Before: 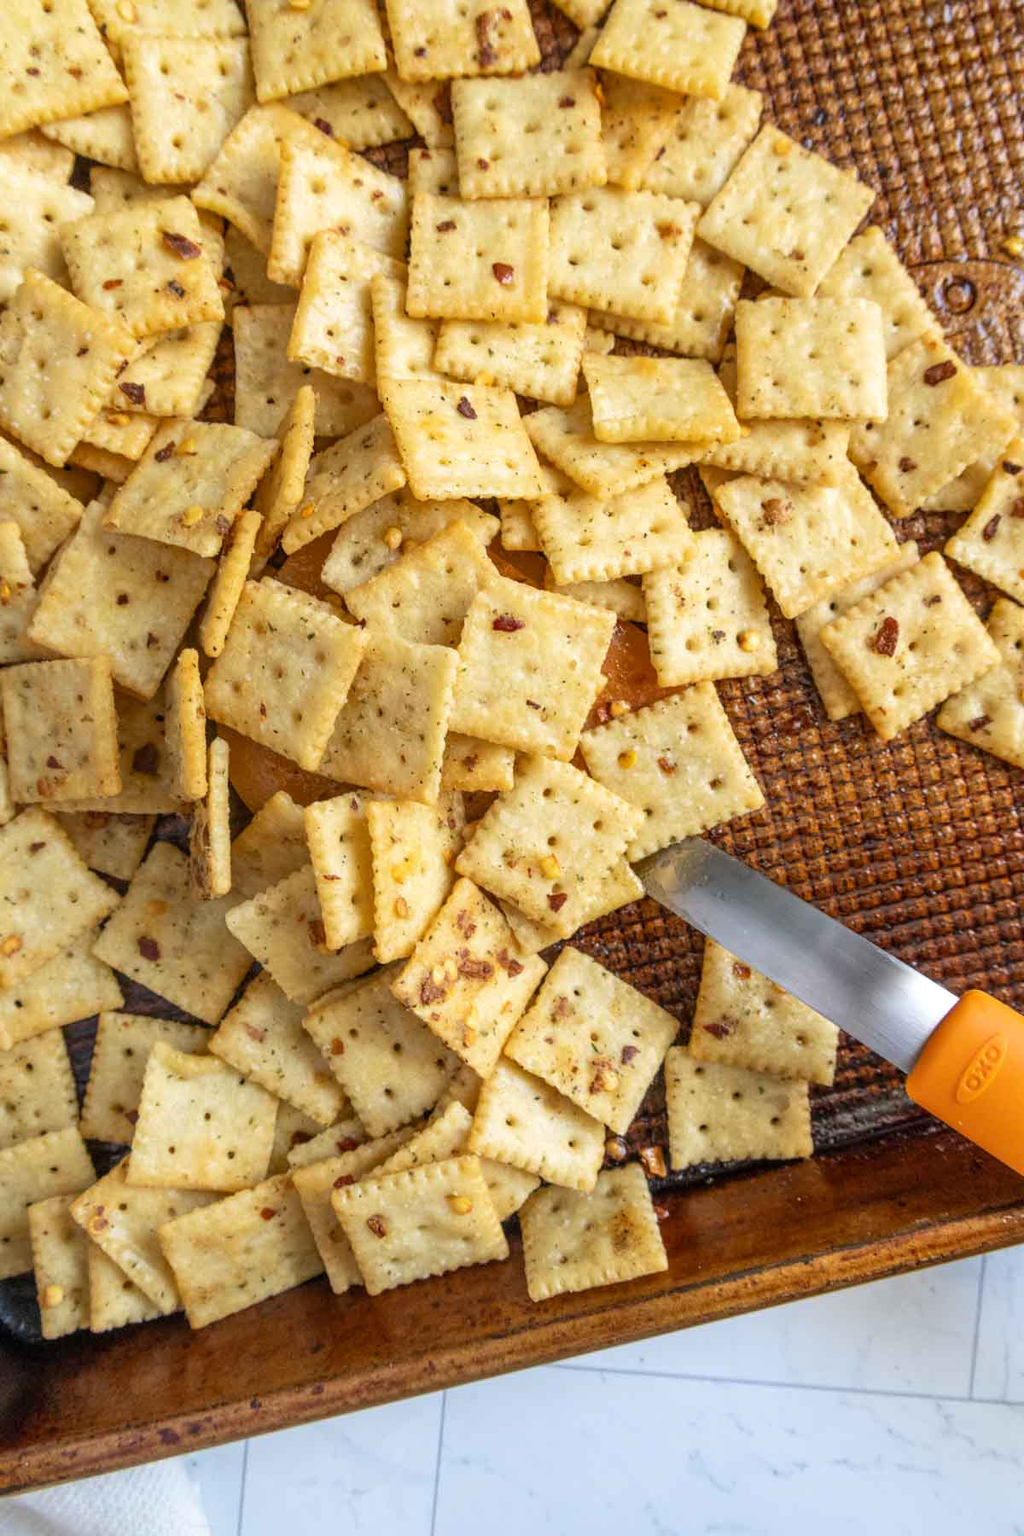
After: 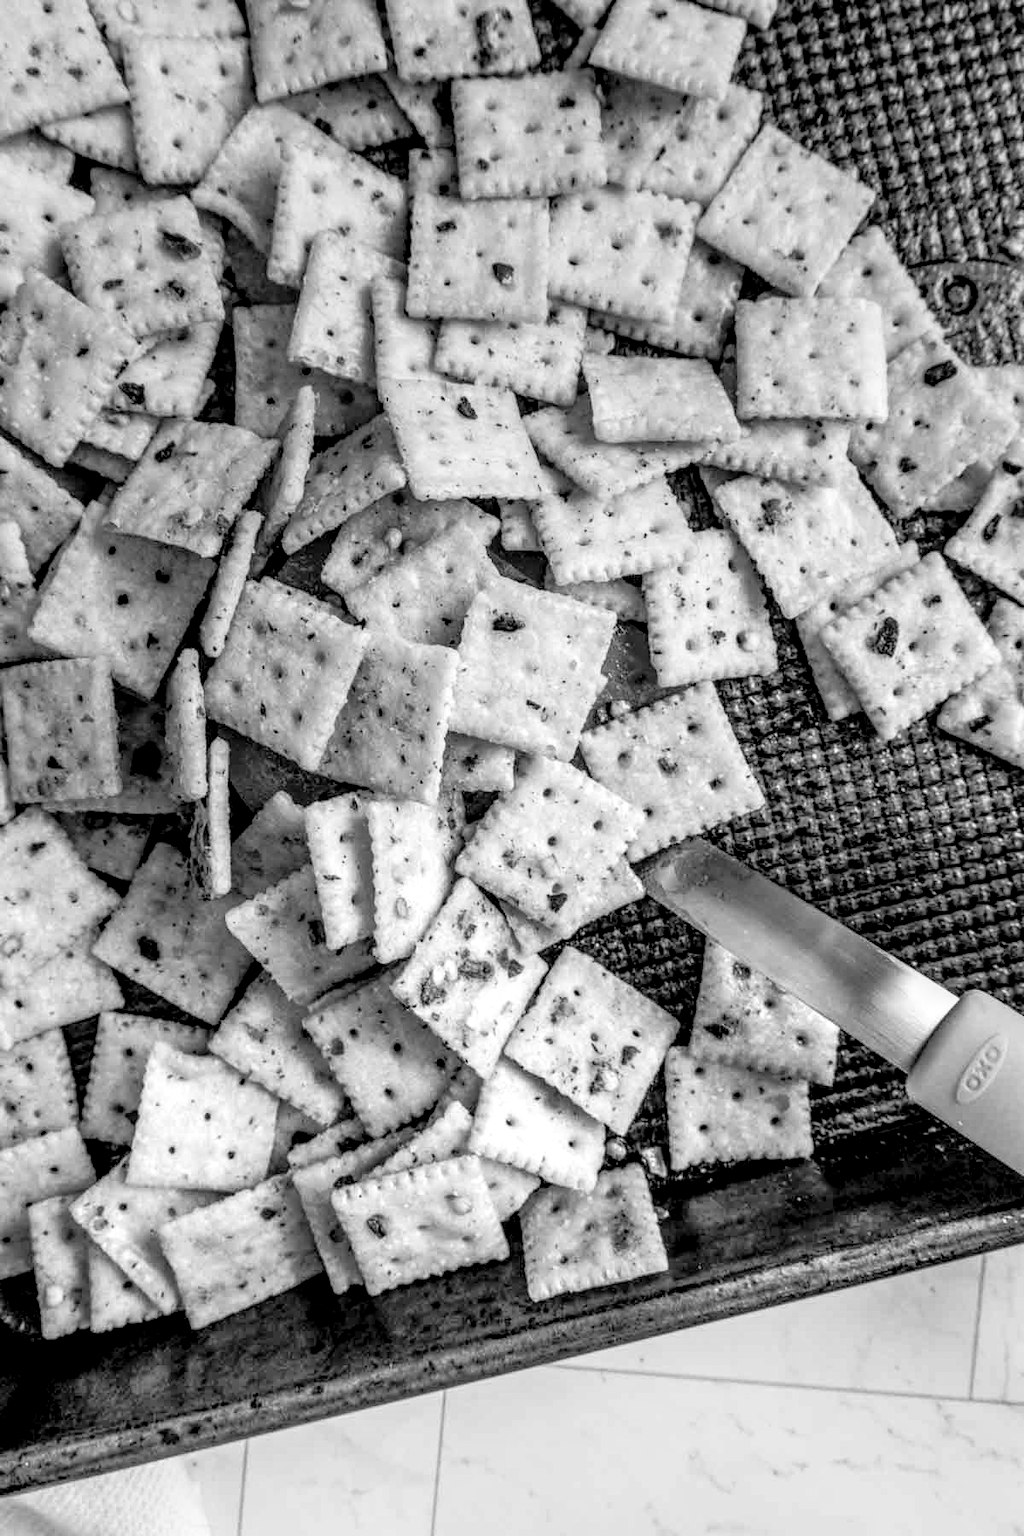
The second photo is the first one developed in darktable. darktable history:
local contrast: highlights 19%, detail 186%
tone curve: curves: ch0 [(0, 0) (0.168, 0.142) (0.359, 0.44) (0.469, 0.544) (0.634, 0.722) (0.858, 0.903) (1, 0.968)]; ch1 [(0, 0) (0.437, 0.453) (0.472, 0.47) (0.502, 0.502) (0.54, 0.534) (0.57, 0.592) (0.618, 0.66) (0.699, 0.749) (0.859, 0.919) (1, 1)]; ch2 [(0, 0) (0.33, 0.301) (0.421, 0.443) (0.476, 0.498) (0.505, 0.503) (0.547, 0.557) (0.586, 0.634) (0.608, 0.676) (1, 1)], color space Lab, independent channels, preserve colors none
exposure: black level correction 0.007, compensate highlight preservation false
graduated density: hue 238.83°, saturation 50%
monochrome: a 32, b 64, size 2.3
